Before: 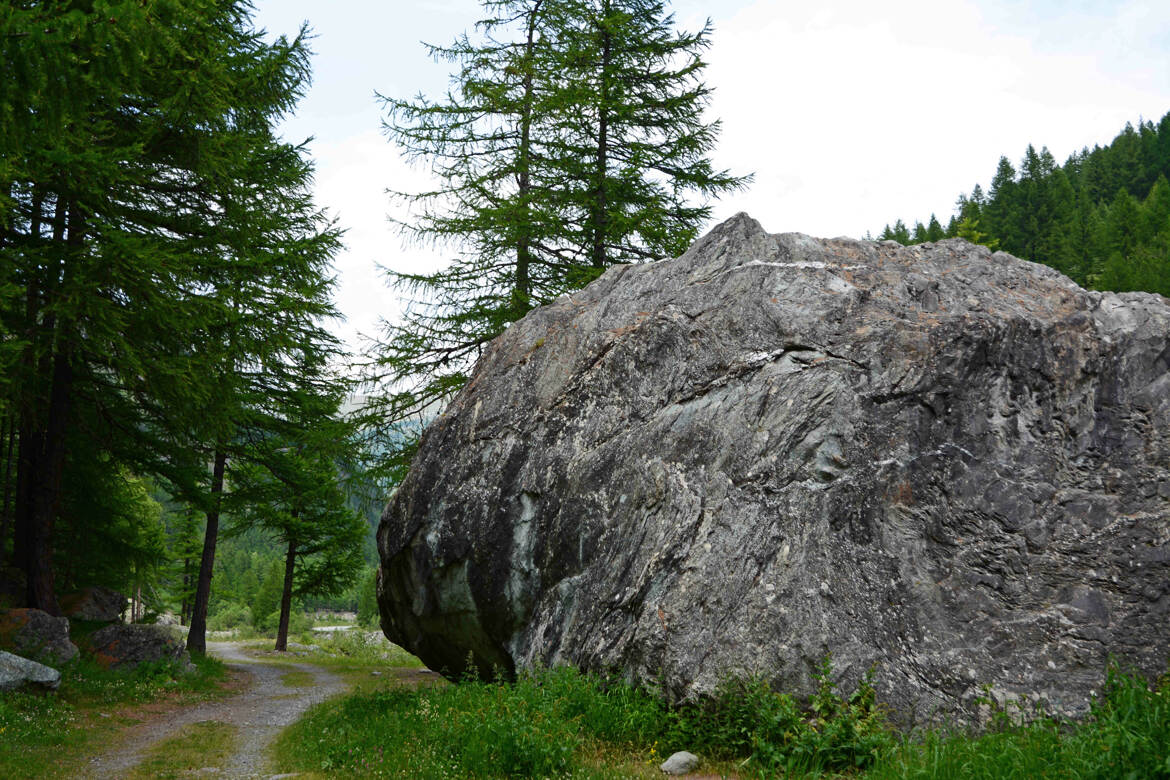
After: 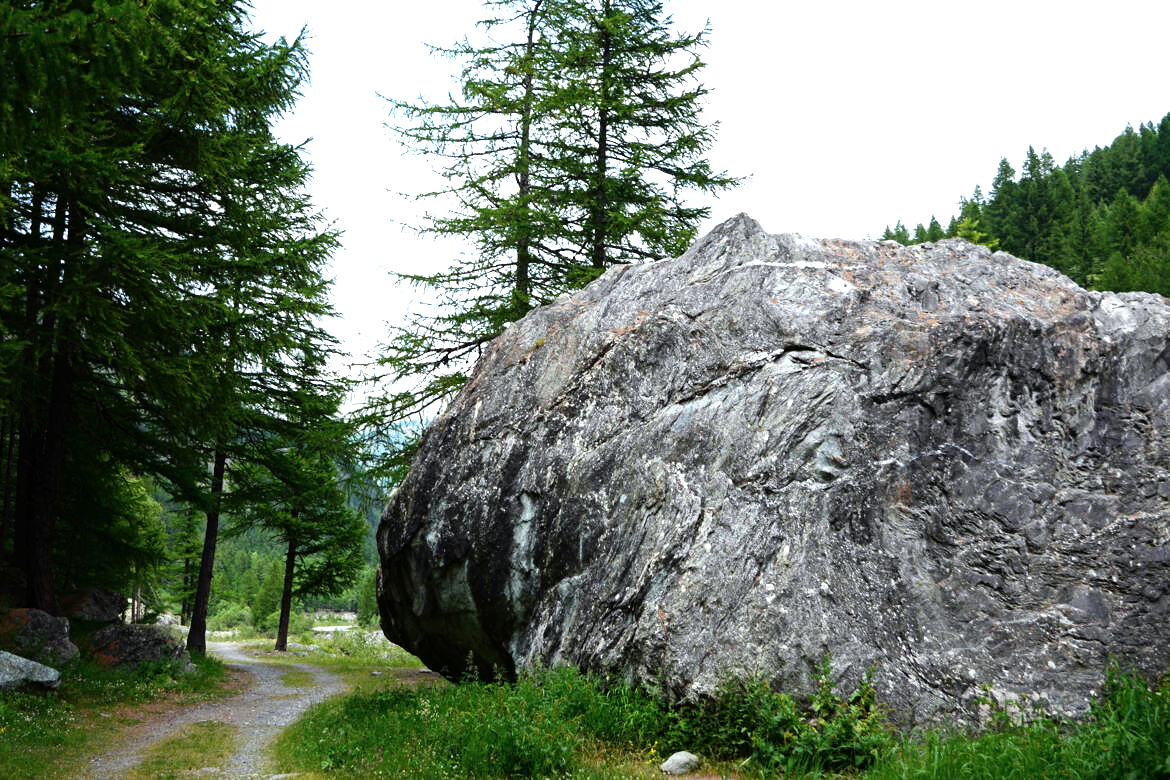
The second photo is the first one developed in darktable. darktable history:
tone equalizer: -8 EV -1.1 EV, -7 EV -0.994 EV, -6 EV -0.889 EV, -5 EV -0.604 EV, -3 EV 0.576 EV, -2 EV 0.893 EV, -1 EV 1 EV, +0 EV 1.06 EV
color calibration: x 0.354, y 0.369, temperature 4732.74 K, saturation algorithm version 1 (2020)
